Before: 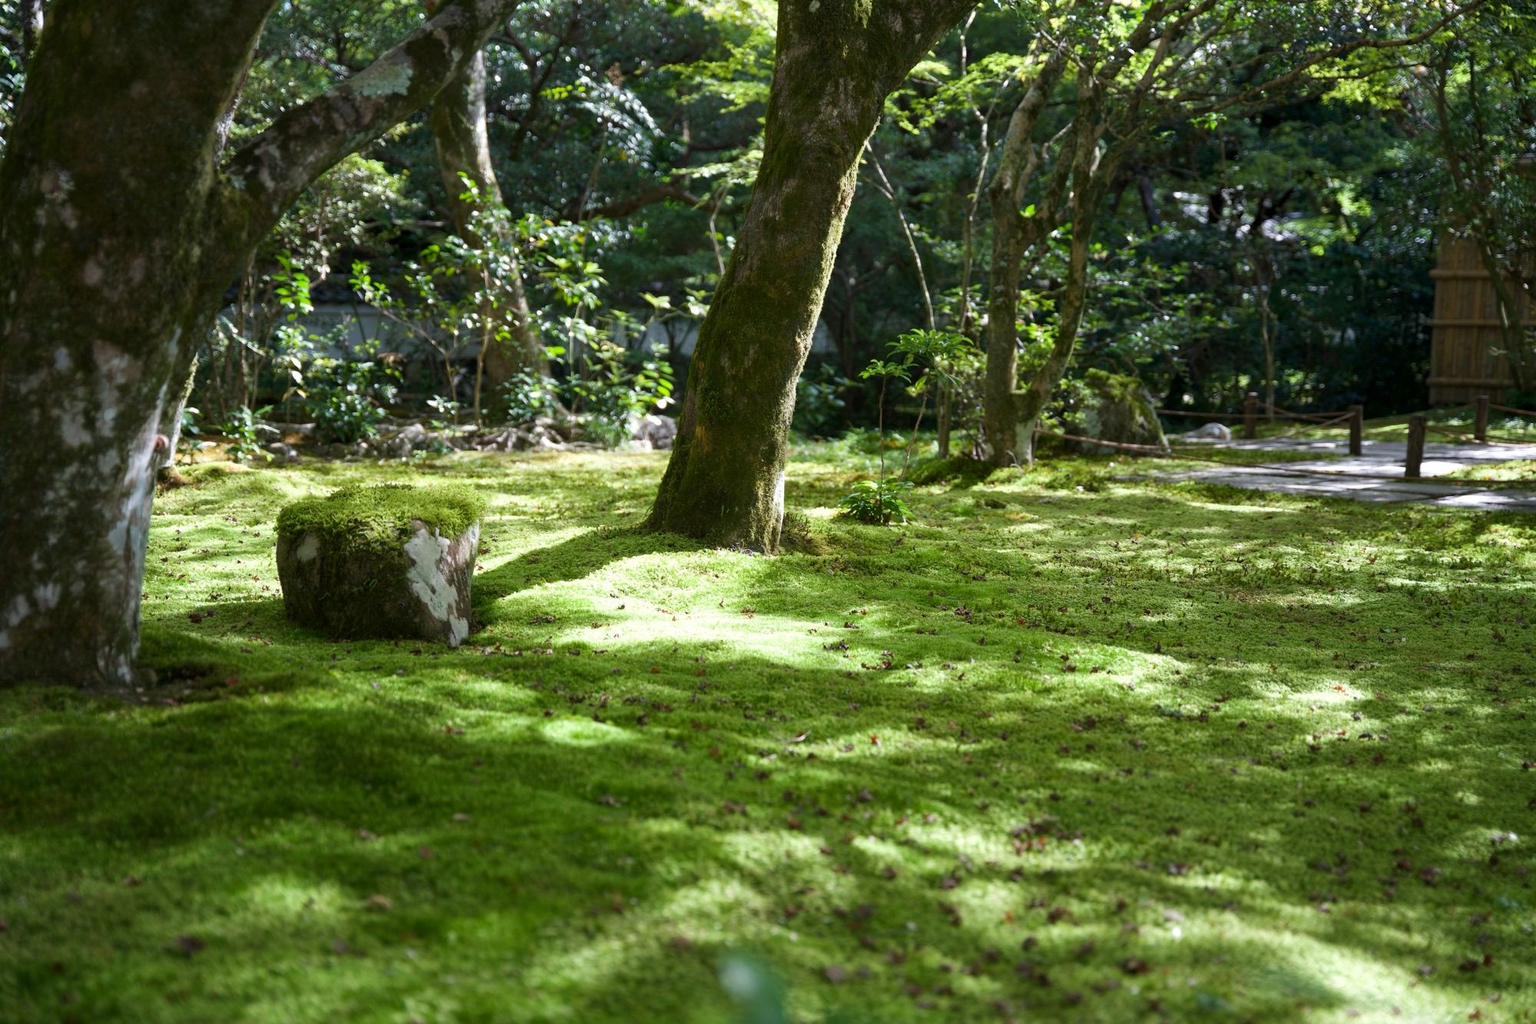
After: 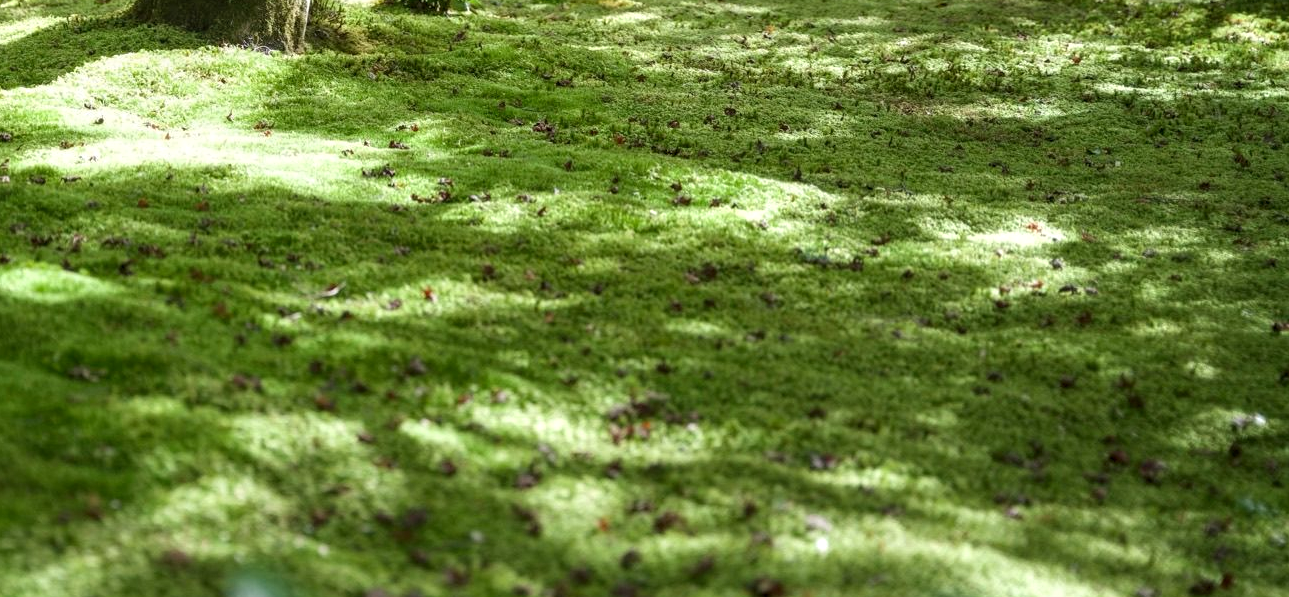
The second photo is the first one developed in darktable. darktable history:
crop and rotate: left 35.509%, top 50.238%, bottom 4.934%
local contrast: on, module defaults
